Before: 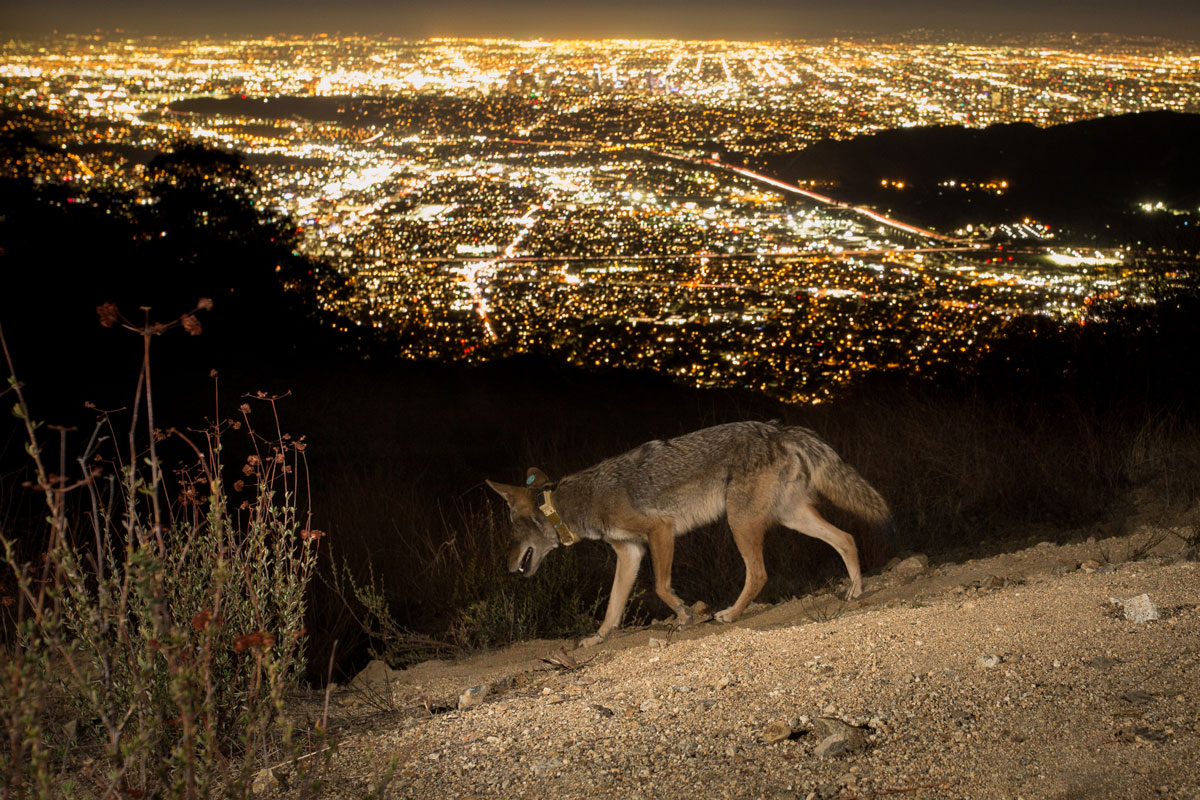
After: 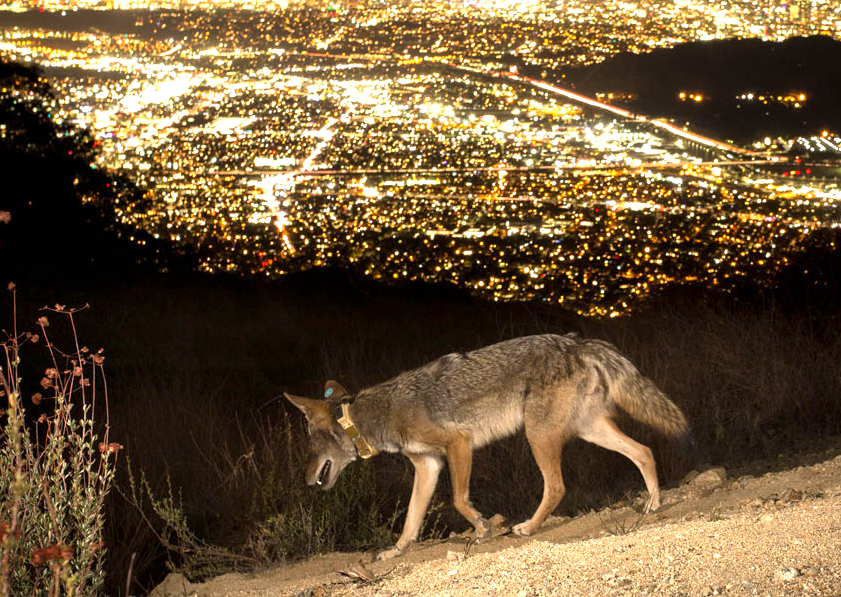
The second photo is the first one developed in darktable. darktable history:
crop and rotate: left 16.85%, top 10.96%, right 12.997%, bottom 14.379%
exposure: exposure 1.089 EV, compensate highlight preservation false
